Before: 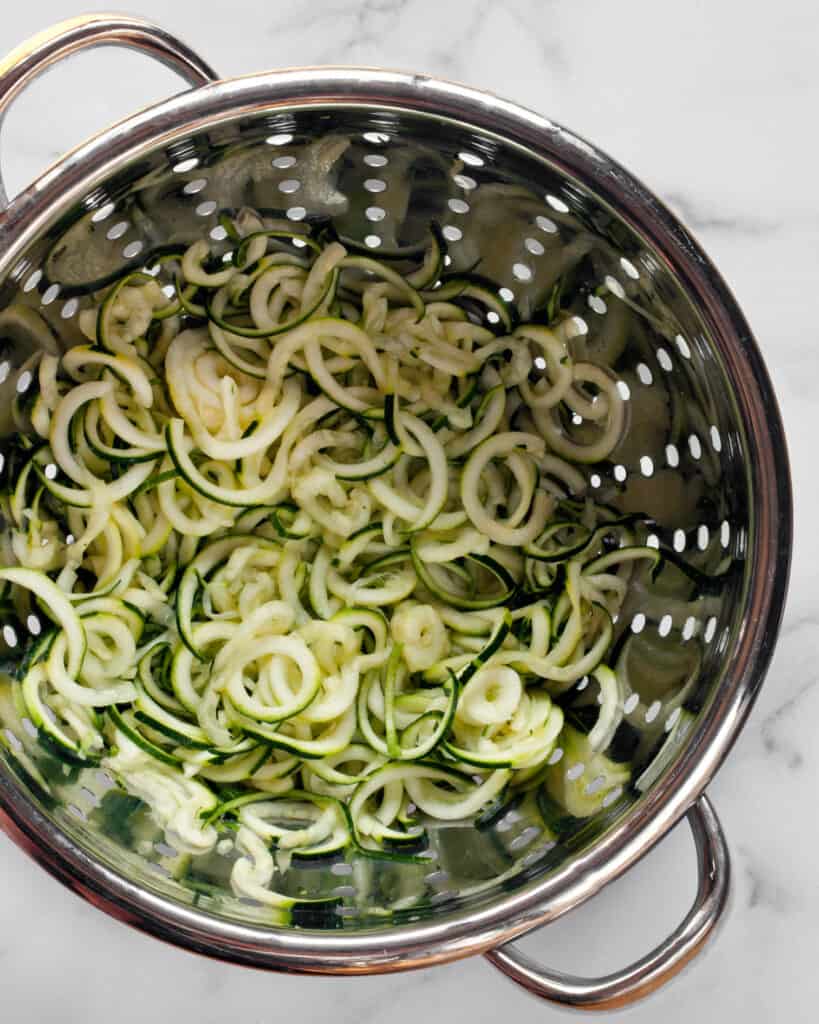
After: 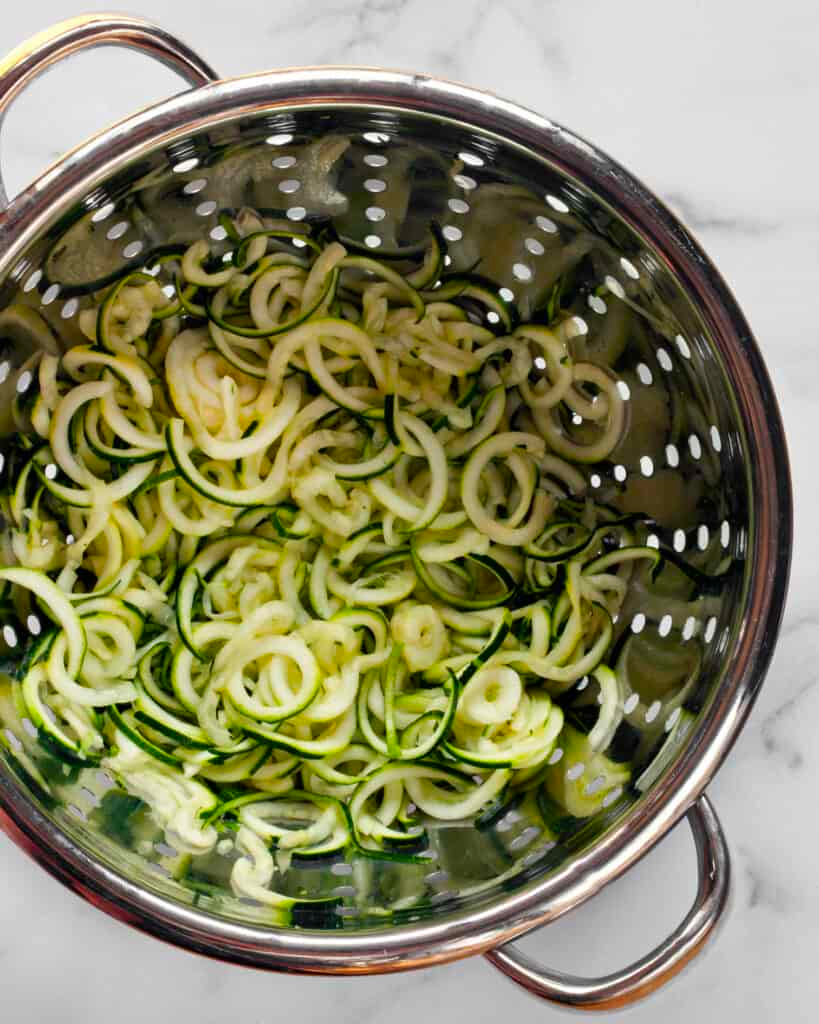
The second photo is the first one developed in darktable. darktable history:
contrast brightness saturation: brightness -0.017, saturation 0.358
